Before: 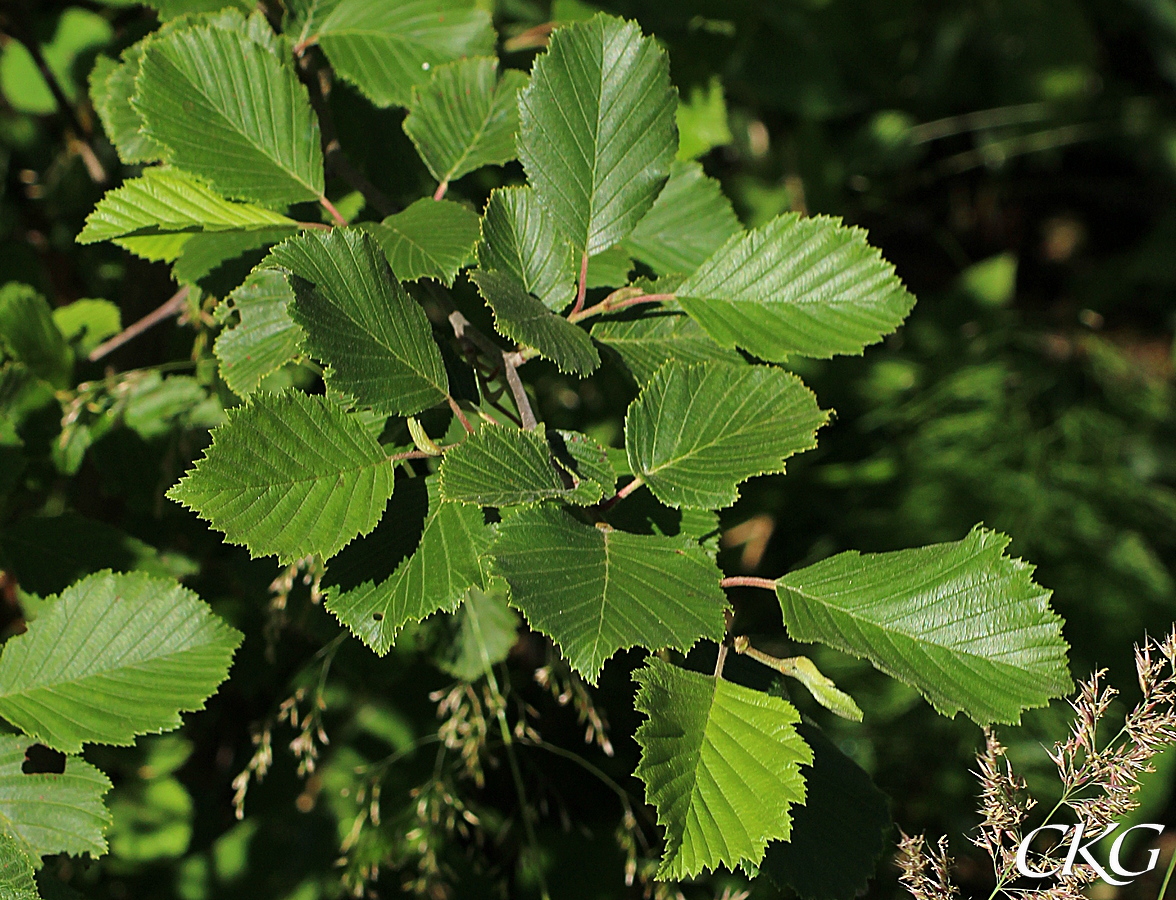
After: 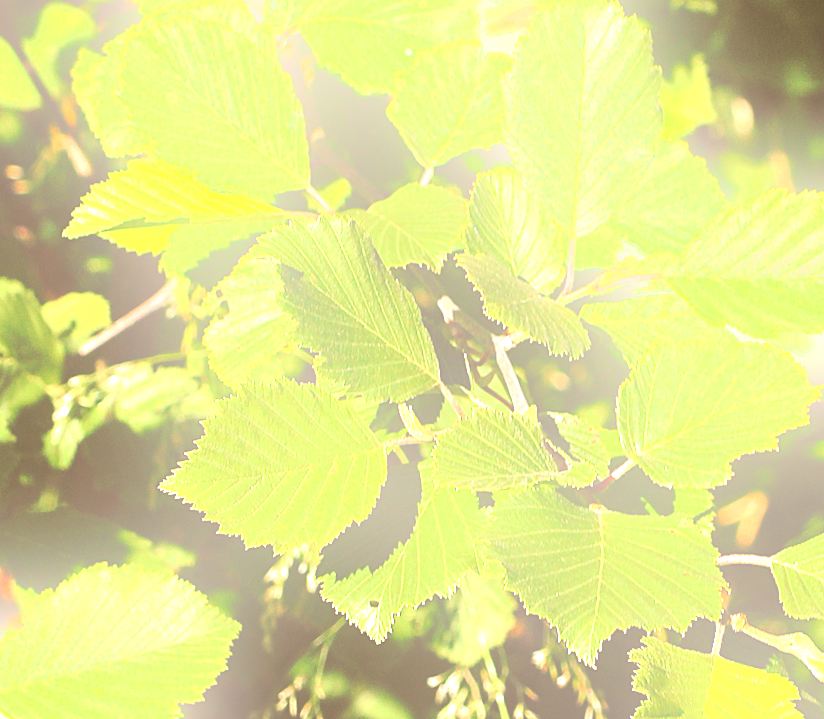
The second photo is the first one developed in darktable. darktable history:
rotate and perspective: rotation -1.42°, crop left 0.016, crop right 0.984, crop top 0.035, crop bottom 0.965
exposure: black level correction 0, exposure 1.55 EV, compensate exposure bias true, compensate highlight preservation false
crop: right 28.885%, bottom 16.626%
color correction: highlights a* 10.21, highlights b* 9.79, shadows a* 8.61, shadows b* 7.88, saturation 0.8
bloom: on, module defaults
tone curve: curves: ch0 [(0, 0) (0.003, 0.1) (0.011, 0.101) (0.025, 0.11) (0.044, 0.126) (0.069, 0.14) (0.1, 0.158) (0.136, 0.18) (0.177, 0.206) (0.224, 0.243) (0.277, 0.293) (0.335, 0.36) (0.399, 0.446) (0.468, 0.537) (0.543, 0.618) (0.623, 0.694) (0.709, 0.763) (0.801, 0.836) (0.898, 0.908) (1, 1)], preserve colors none
color balance: mode lift, gamma, gain (sRGB)
split-toning: shadows › hue 32.4°, shadows › saturation 0.51, highlights › hue 180°, highlights › saturation 0, balance -60.17, compress 55.19%
